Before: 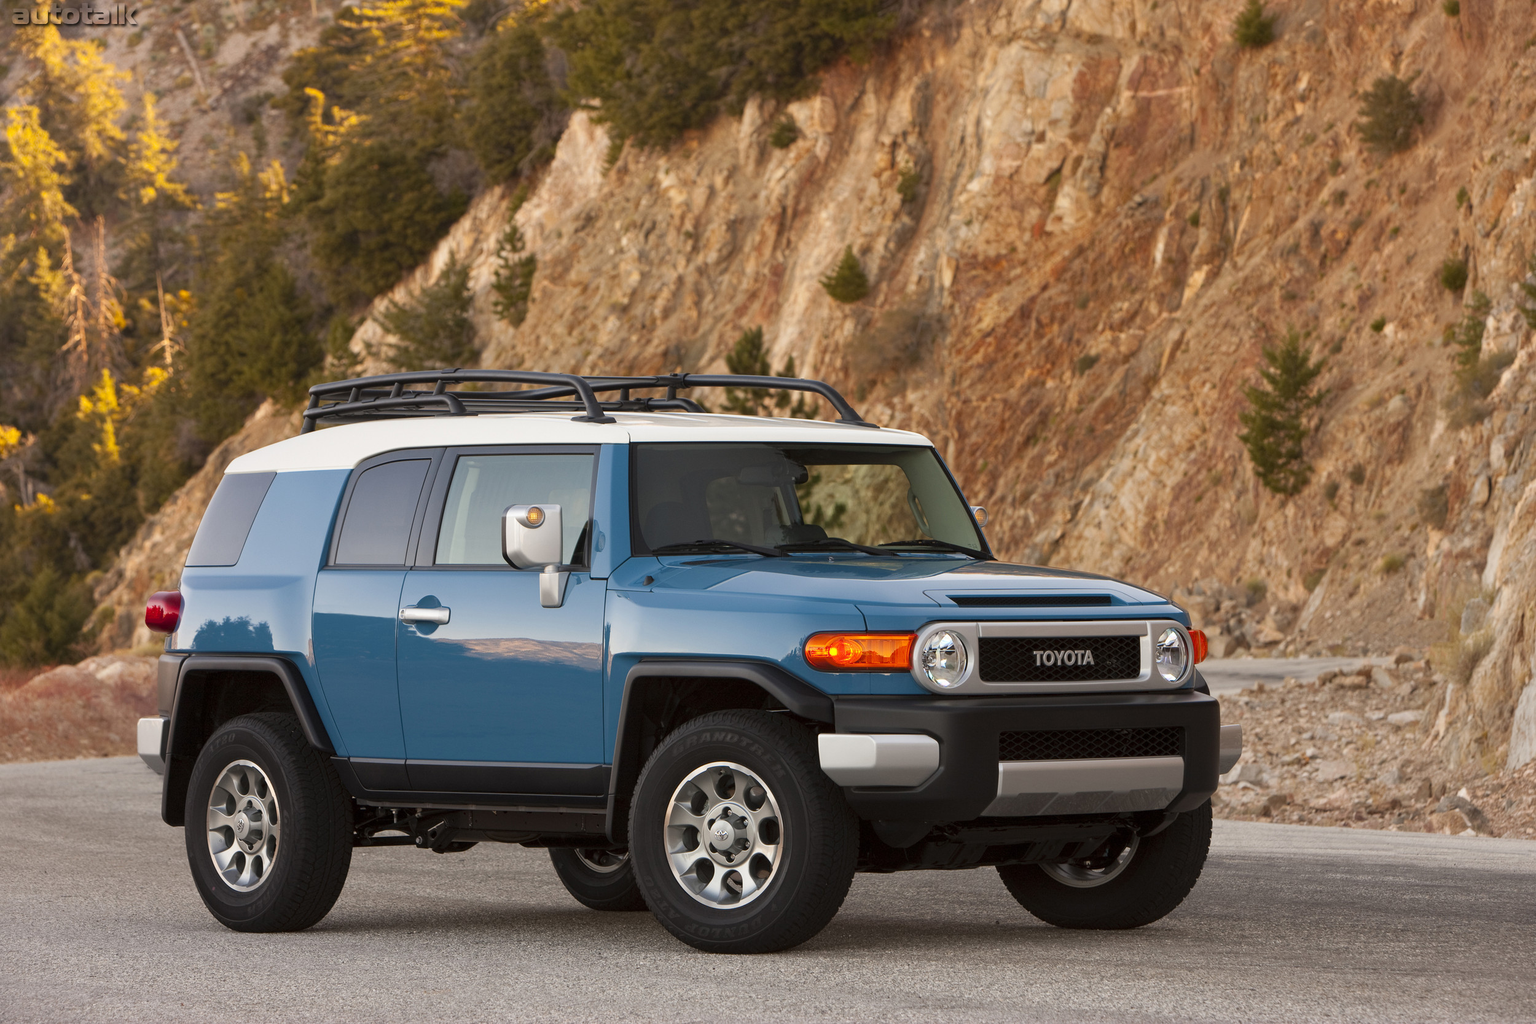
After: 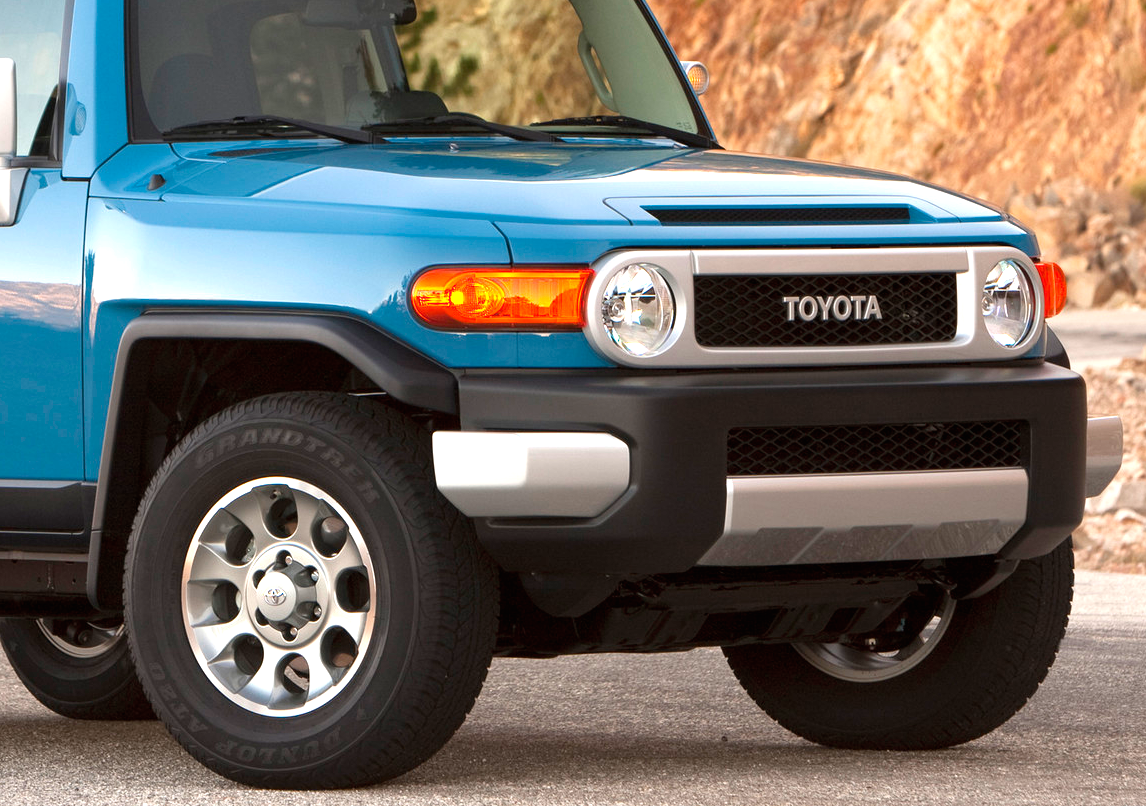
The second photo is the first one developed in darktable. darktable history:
exposure: black level correction 0, exposure 1 EV, compensate highlight preservation false
crop: left 35.976%, top 45.819%, right 18.162%, bottom 5.807%
